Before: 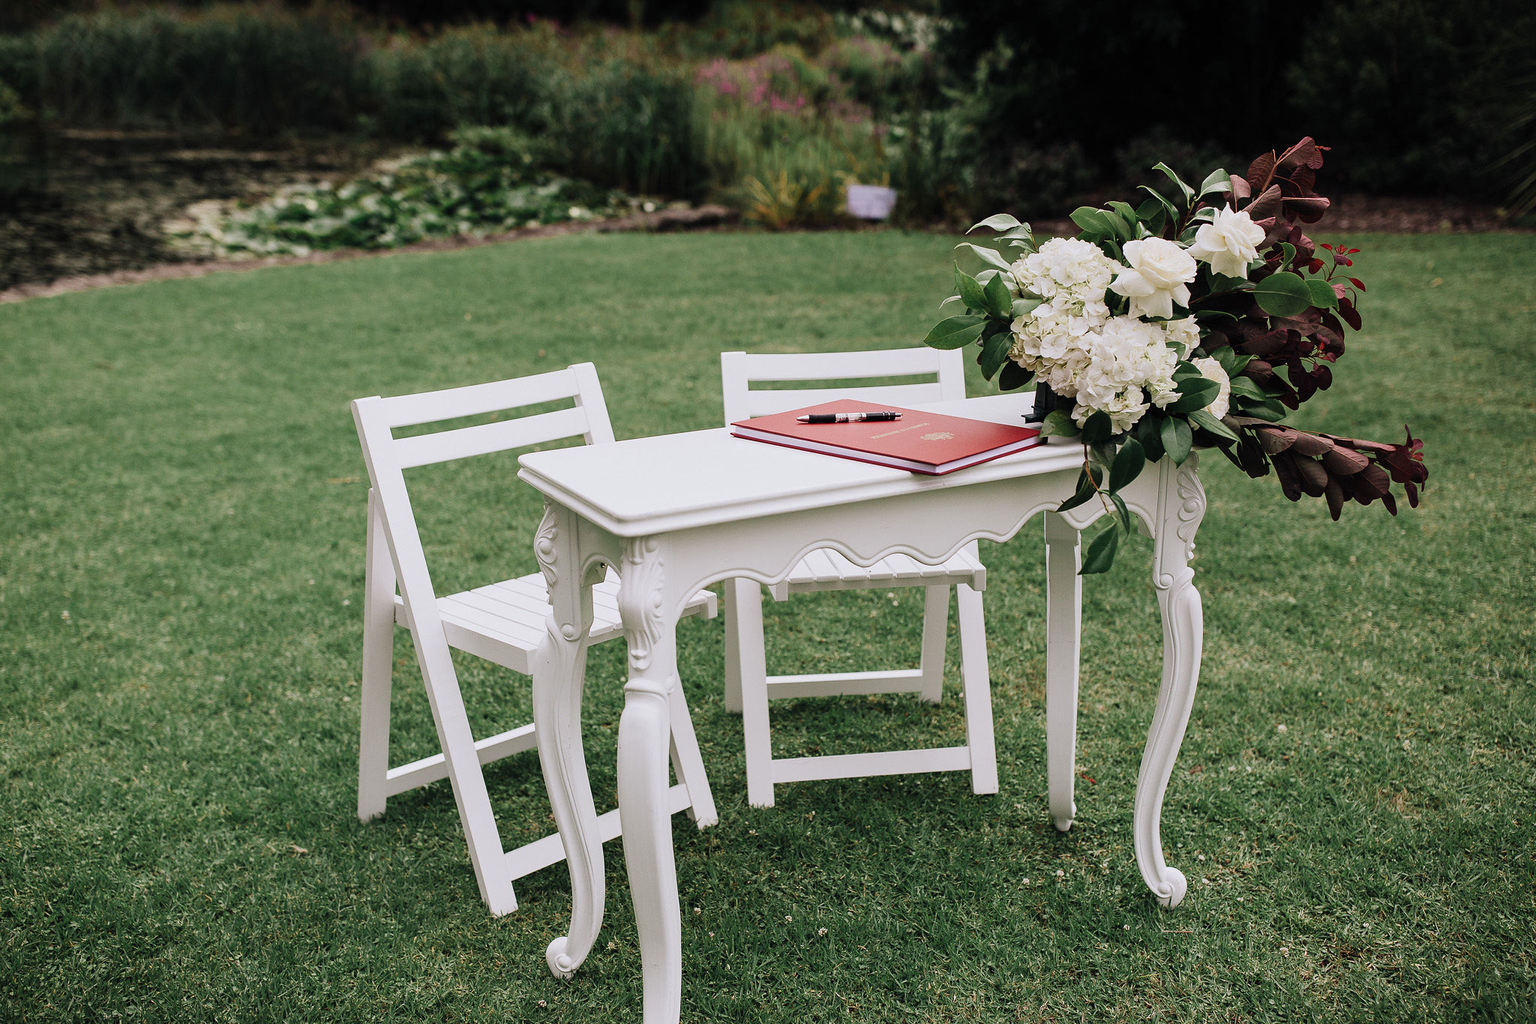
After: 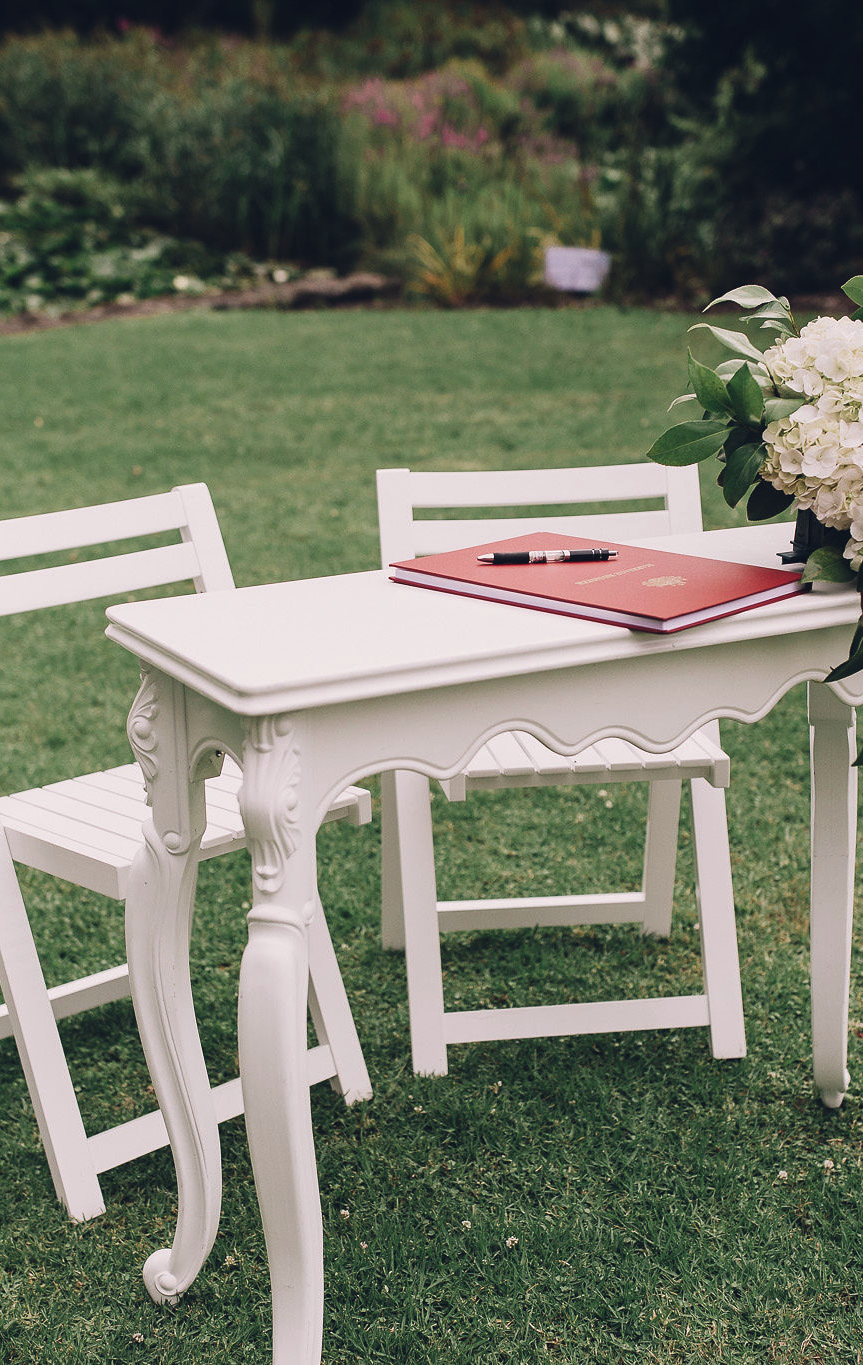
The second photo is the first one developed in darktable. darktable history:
crop: left 28.583%, right 29.231%
color balance rgb: shadows lift › hue 87.51°, highlights gain › chroma 1.62%, highlights gain › hue 55.1°, global offset › chroma 0.06%, global offset › hue 253.66°, linear chroma grading › global chroma 0.5%
exposure: black level correction -0.005, exposure 0.054 EV, compensate highlight preservation false
color zones: curves: ch0 [(0, 0.5) (0.143, 0.5) (0.286, 0.5) (0.429, 0.5) (0.62, 0.489) (0.714, 0.445) (0.844, 0.496) (1, 0.5)]; ch1 [(0, 0.5) (0.143, 0.5) (0.286, 0.5) (0.429, 0.5) (0.571, 0.5) (0.714, 0.523) (0.857, 0.5) (1, 0.5)]
